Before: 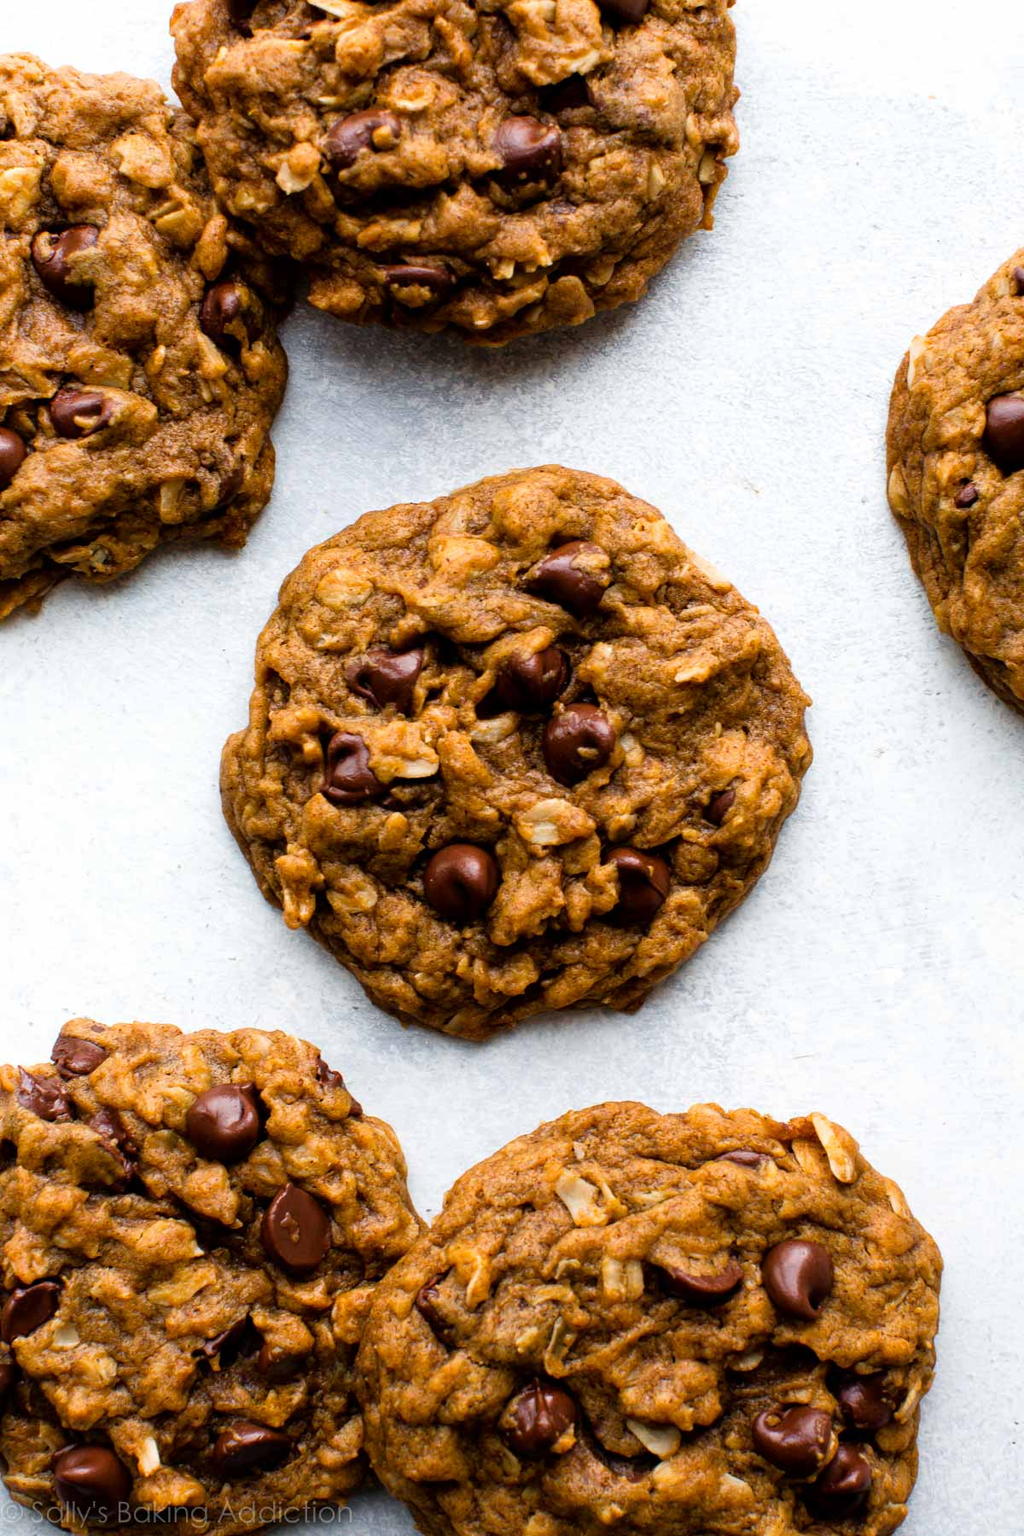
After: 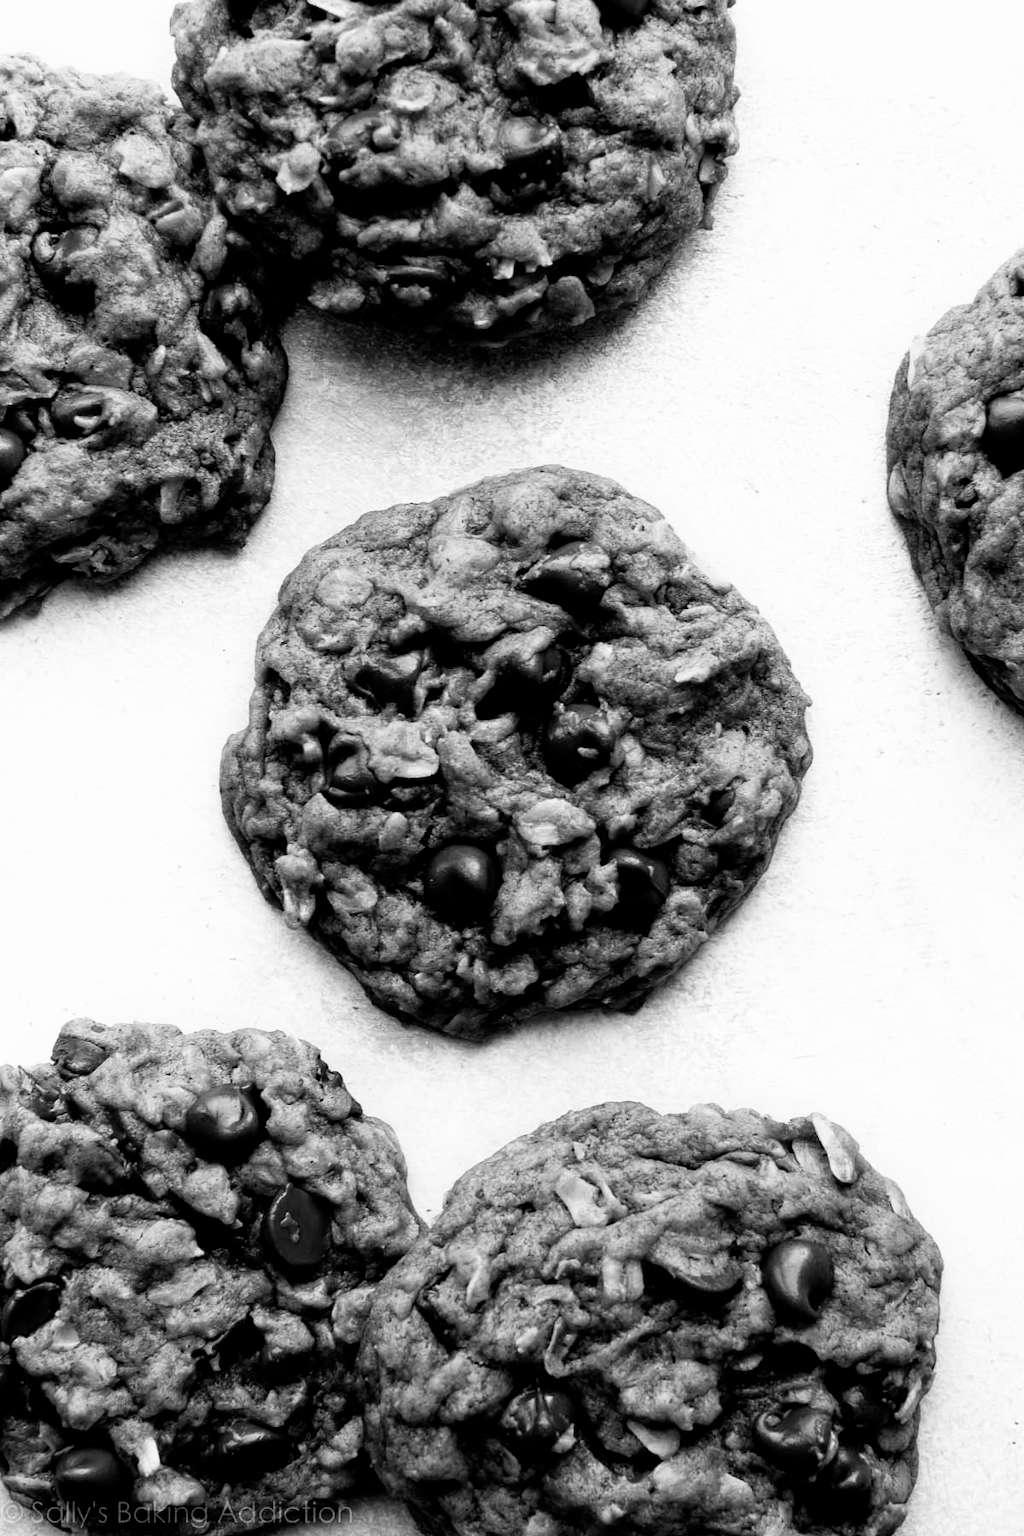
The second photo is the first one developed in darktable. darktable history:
color contrast: green-magenta contrast 0.85, blue-yellow contrast 1.25, unbound 0
filmic rgb: black relative exposure -8.7 EV, white relative exposure 2.7 EV, threshold 3 EV, target black luminance 0%, hardness 6.25, latitude 75%, contrast 1.325, highlights saturation mix -5%, preserve chrominance no, color science v5 (2021), iterations of high-quality reconstruction 0, enable highlight reconstruction true
monochrome: on, module defaults
